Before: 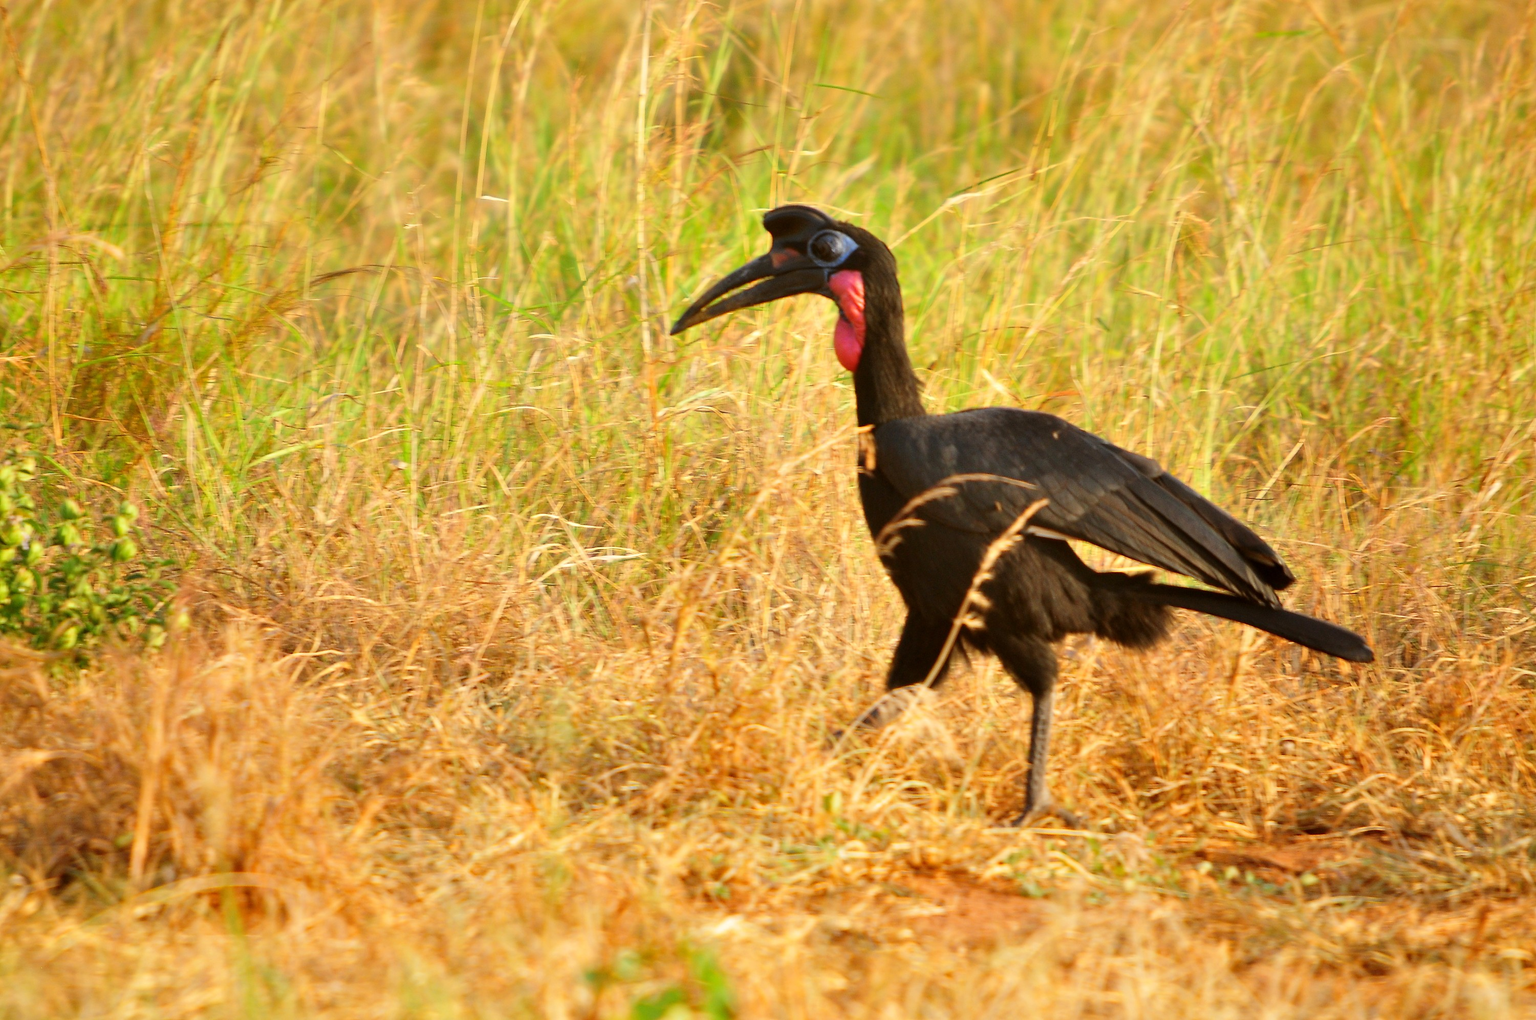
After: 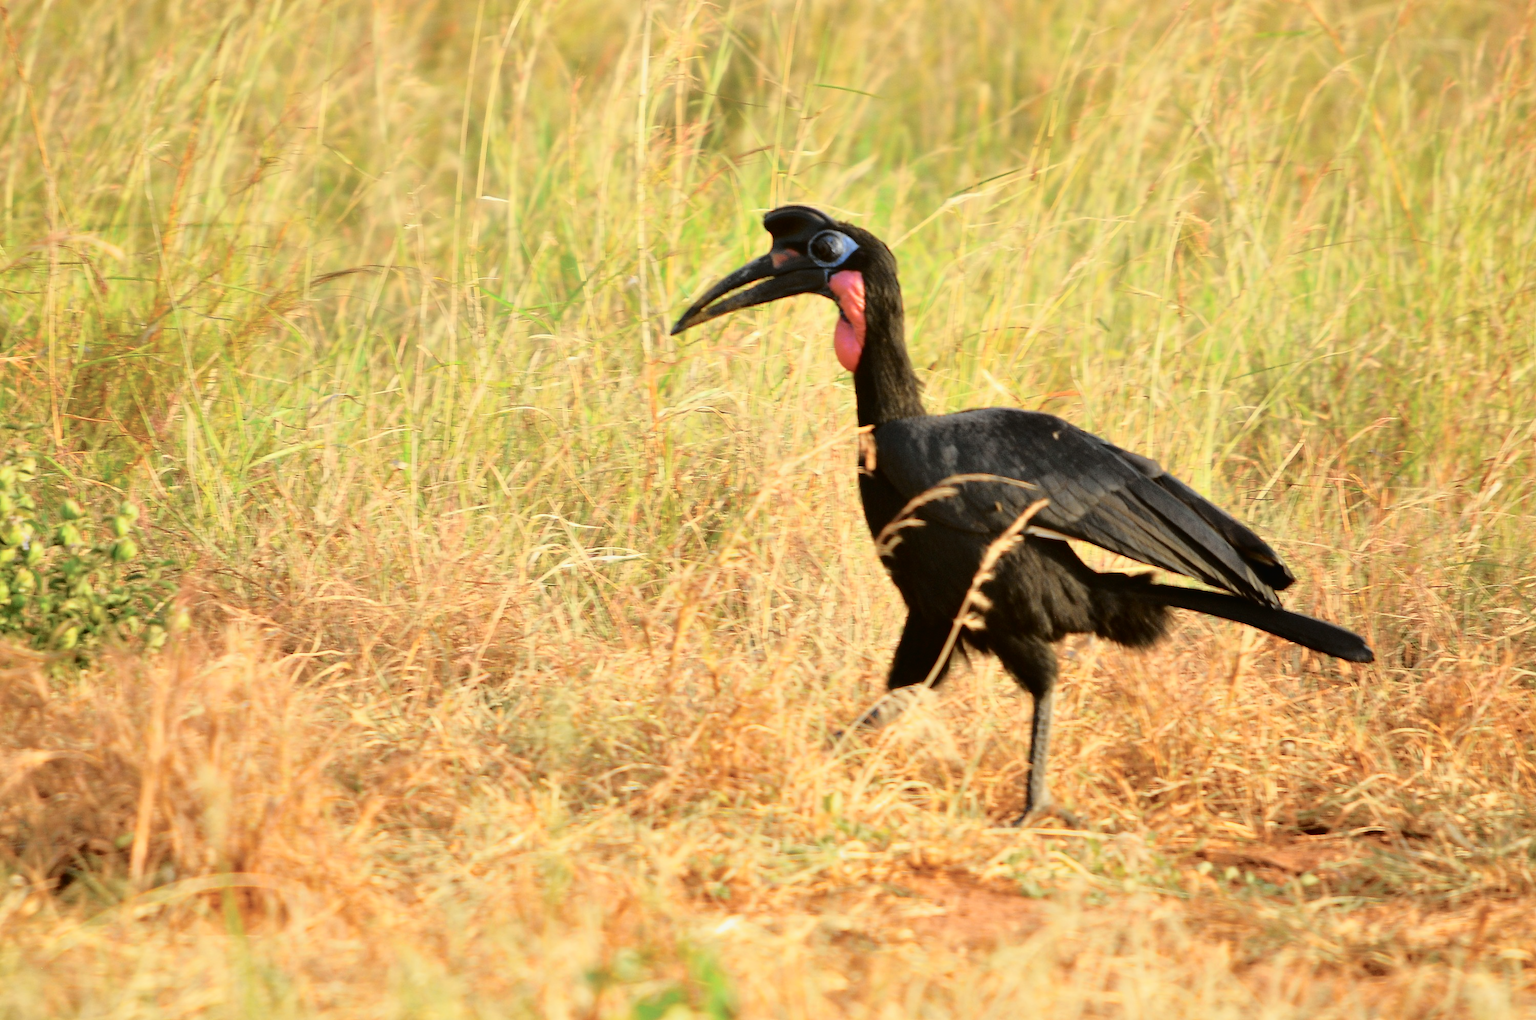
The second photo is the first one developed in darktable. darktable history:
tone curve: curves: ch0 [(0.014, 0.013) (0.088, 0.043) (0.208, 0.176) (0.257, 0.267) (0.406, 0.483) (0.489, 0.556) (0.667, 0.73) (0.793, 0.851) (0.994, 0.974)]; ch1 [(0, 0) (0.161, 0.092) (0.35, 0.33) (0.392, 0.392) (0.457, 0.467) (0.505, 0.497) (0.537, 0.518) (0.553, 0.53) (0.58, 0.567) (0.739, 0.697) (1, 1)]; ch2 [(0, 0) (0.346, 0.362) (0.448, 0.419) (0.502, 0.499) (0.533, 0.517) (0.556, 0.533) (0.629, 0.619) (0.717, 0.678) (1, 1)], color space Lab, independent channels, preserve colors none
